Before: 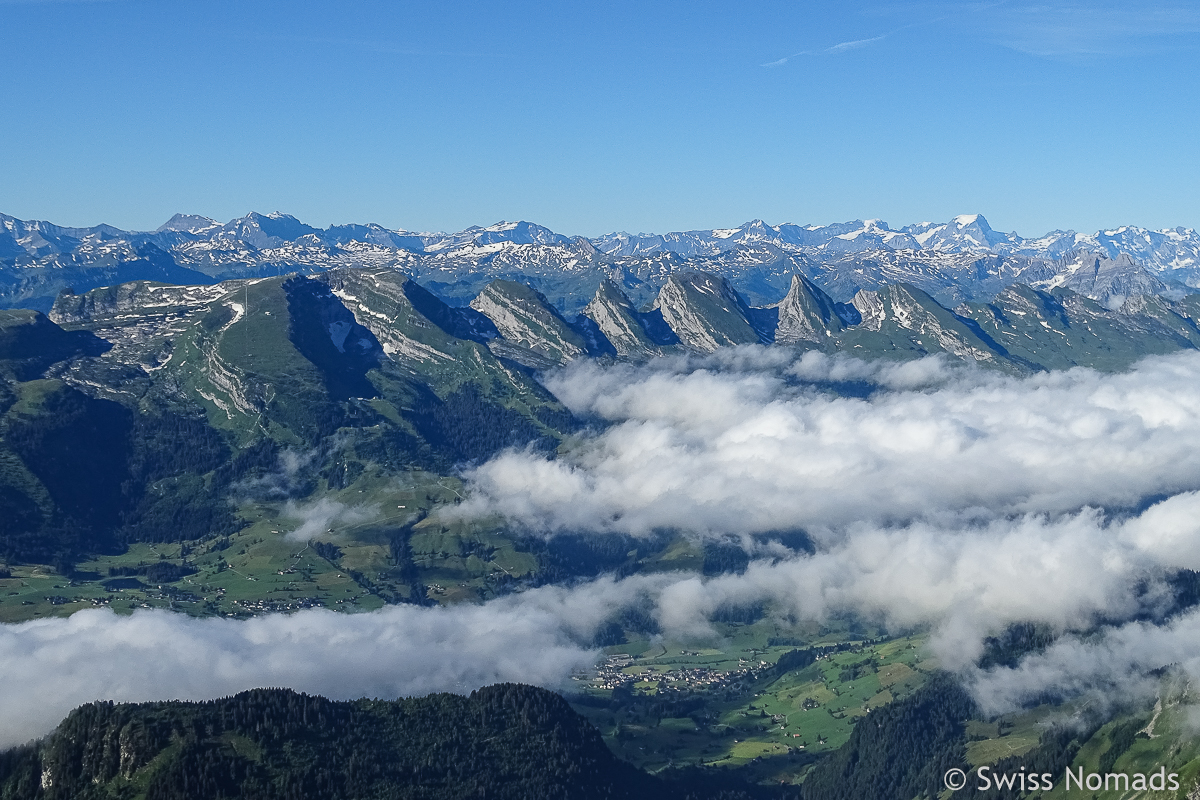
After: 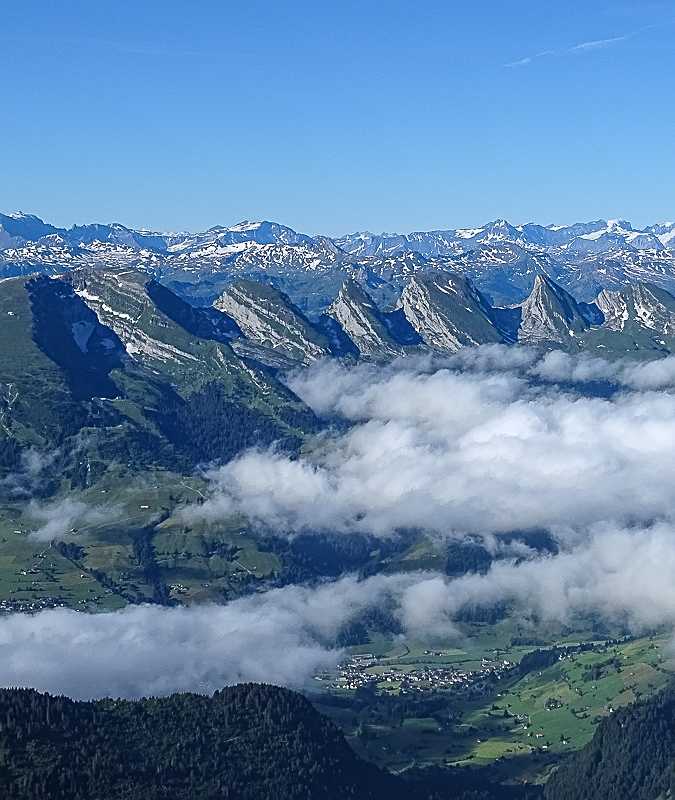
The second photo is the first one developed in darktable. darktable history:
sharpen: on, module defaults
crop: left 21.496%, right 22.254%
white balance: red 0.967, blue 1.049
